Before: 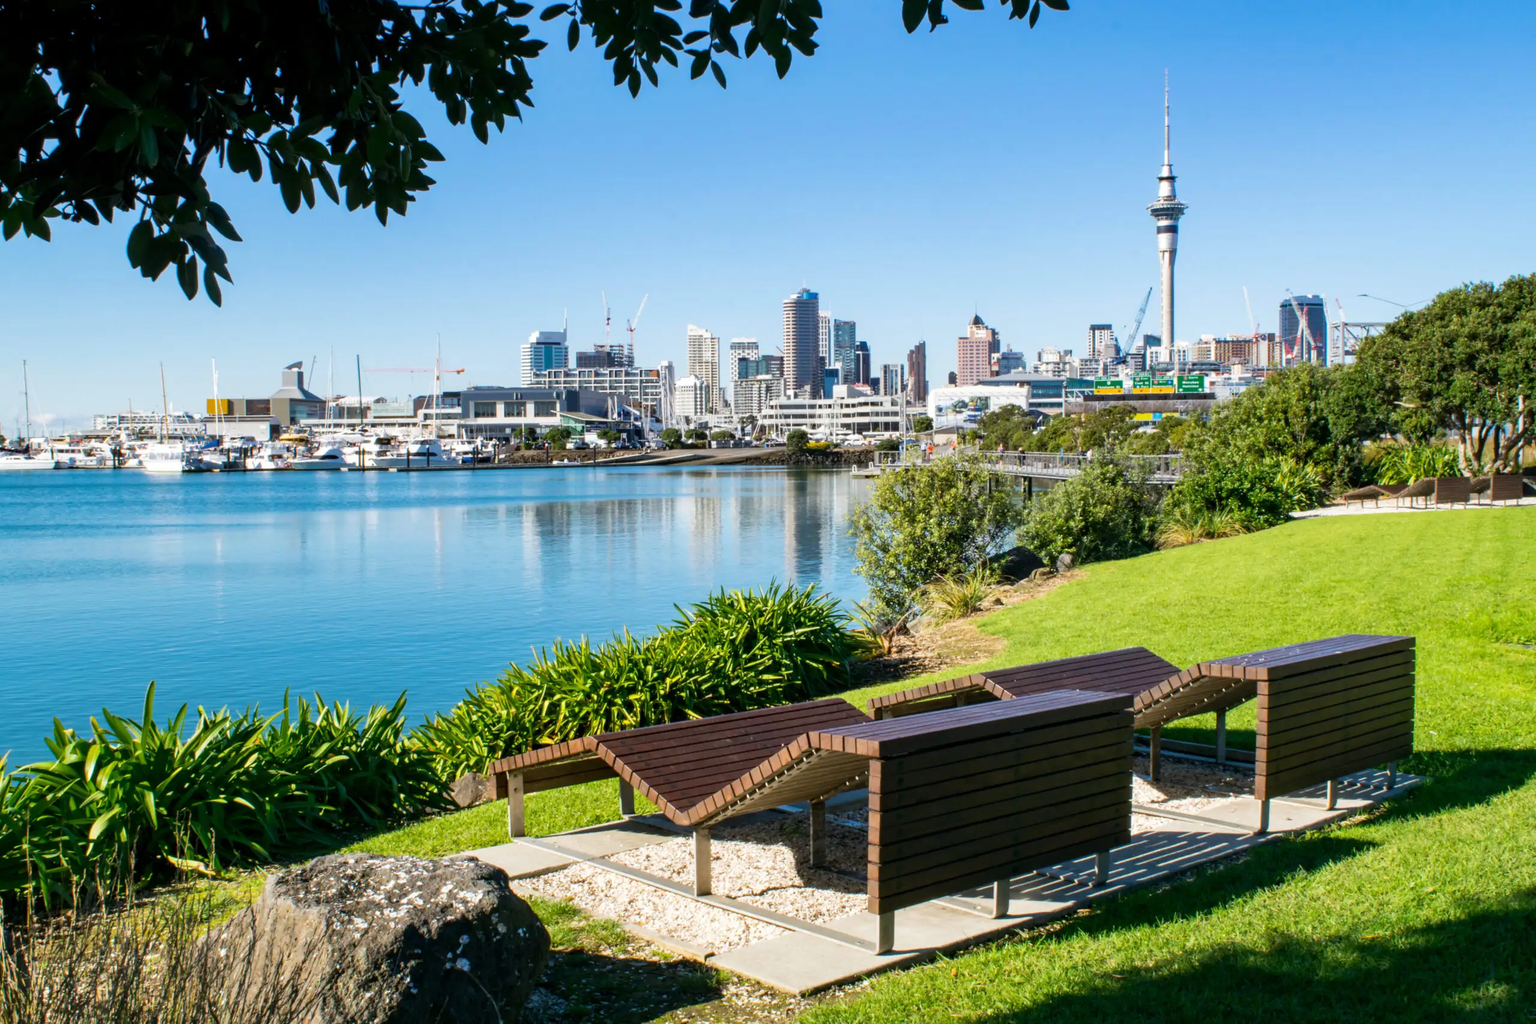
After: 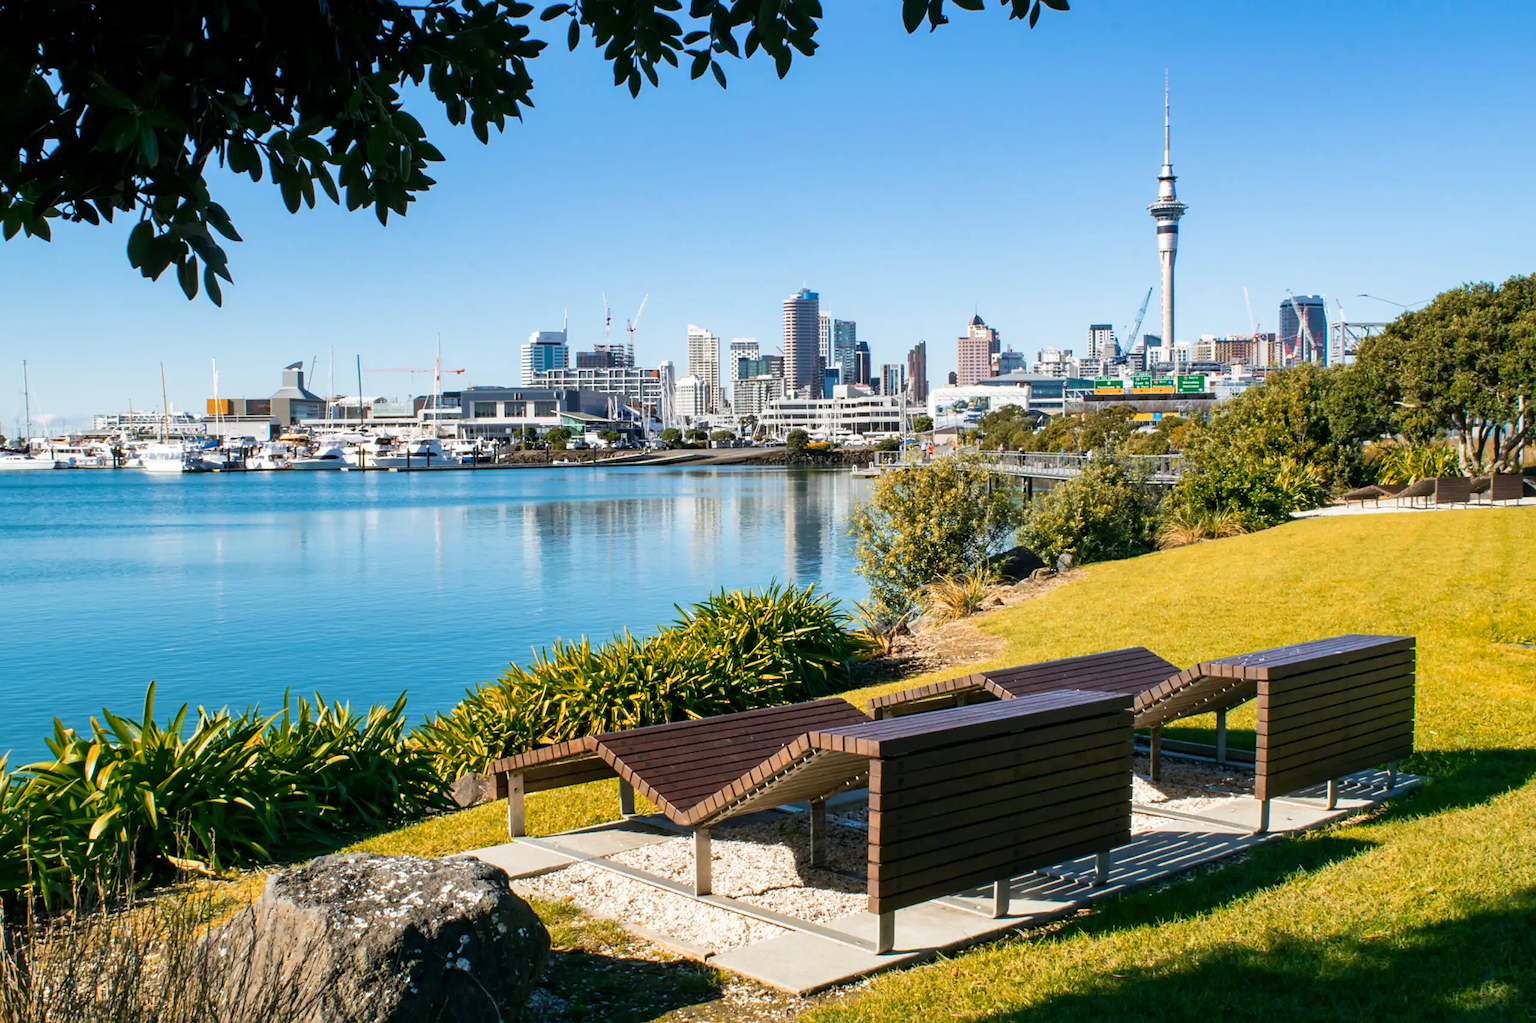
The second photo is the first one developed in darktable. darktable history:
sharpen: amount 0.202
color zones: curves: ch2 [(0, 0.5) (0.143, 0.5) (0.286, 0.416) (0.429, 0.5) (0.571, 0.5) (0.714, 0.5) (0.857, 0.5) (1, 0.5)]
